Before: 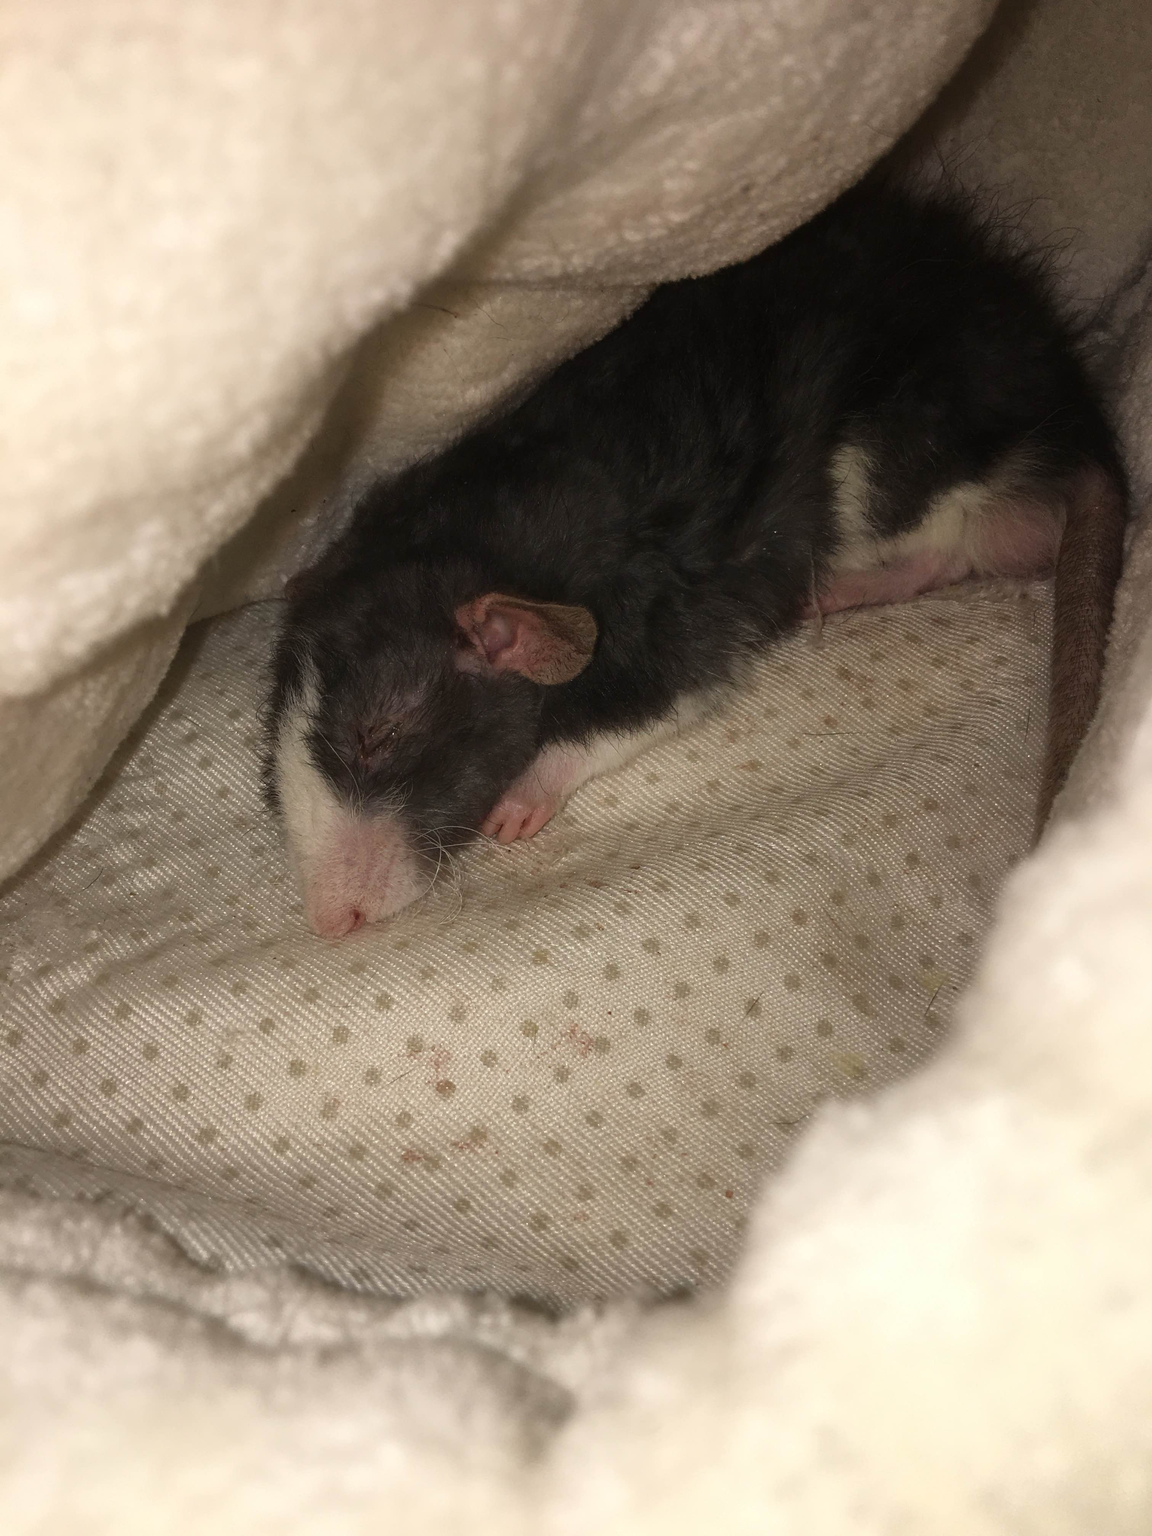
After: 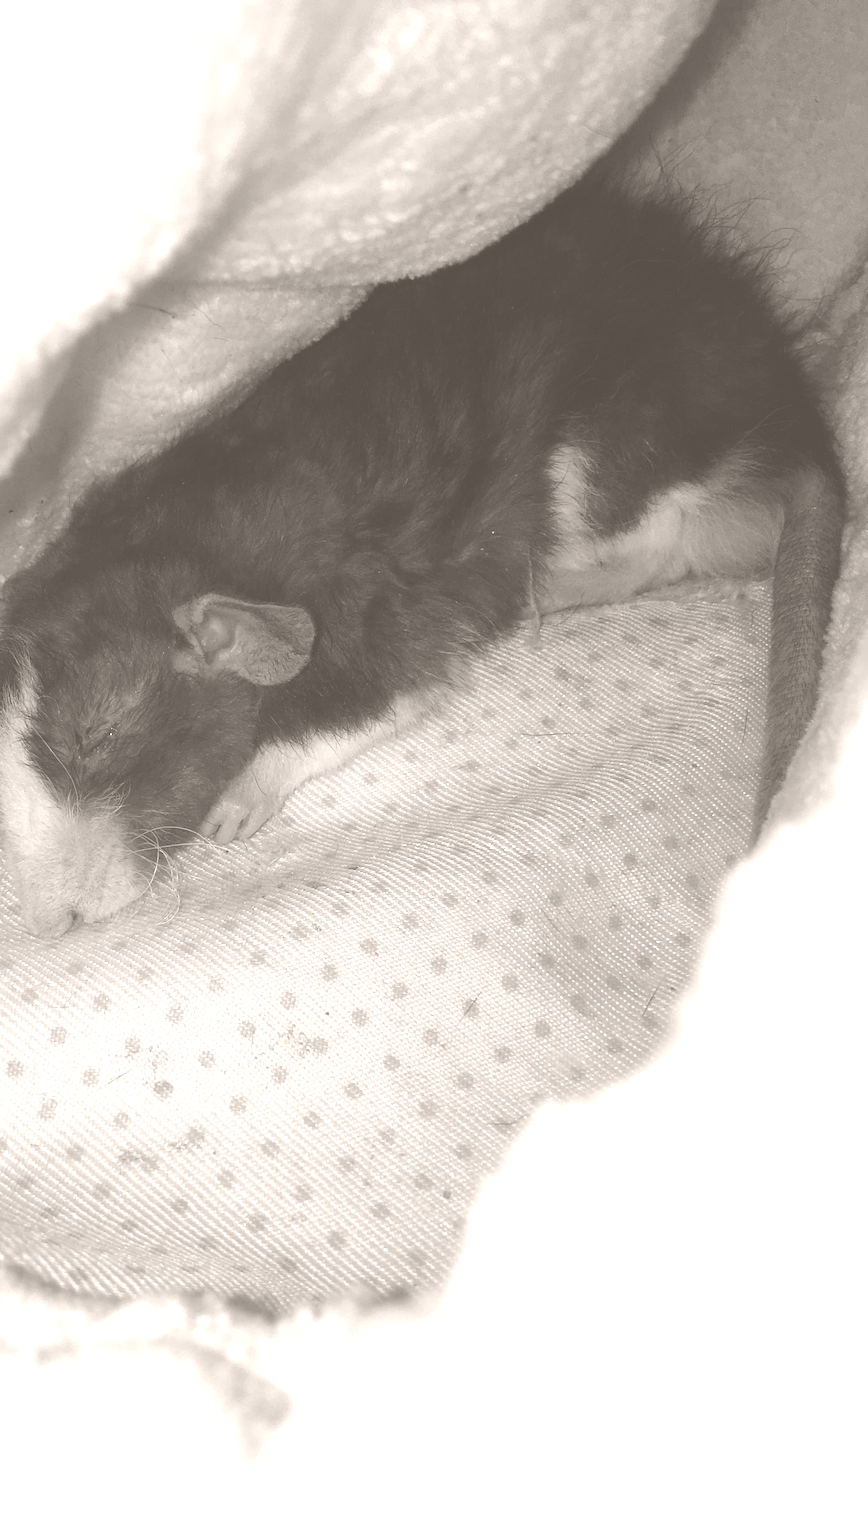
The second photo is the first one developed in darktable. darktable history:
colorize: hue 34.49°, saturation 35.33%, source mix 100%, lightness 55%, version 1
crop and rotate: left 24.6%
